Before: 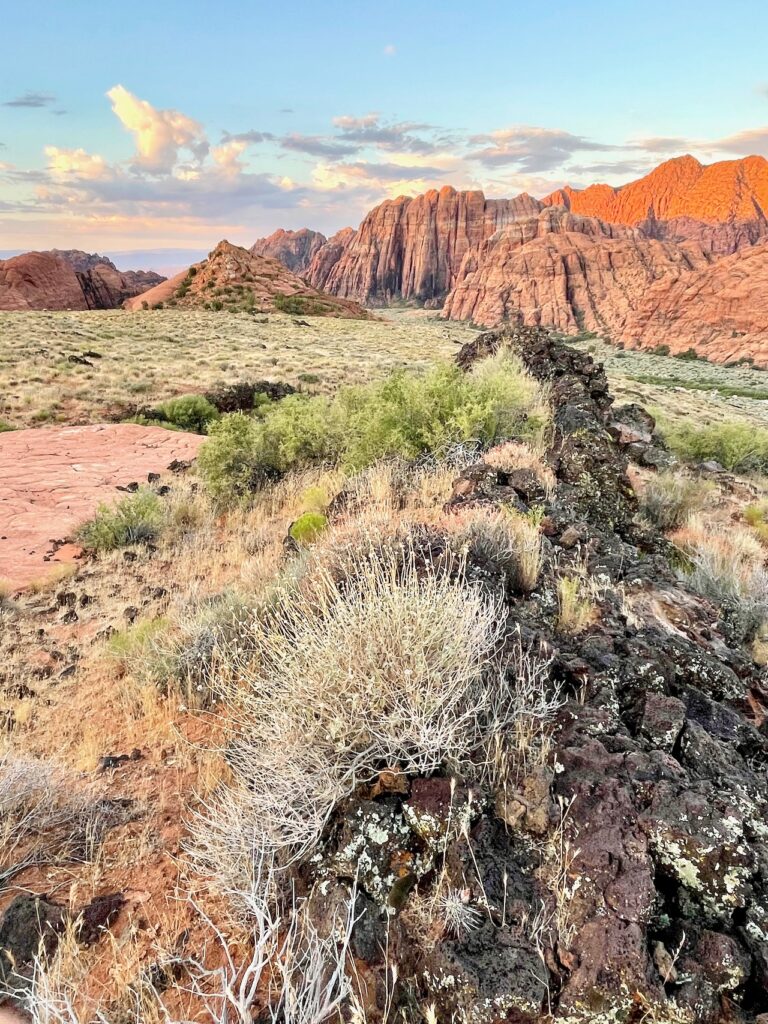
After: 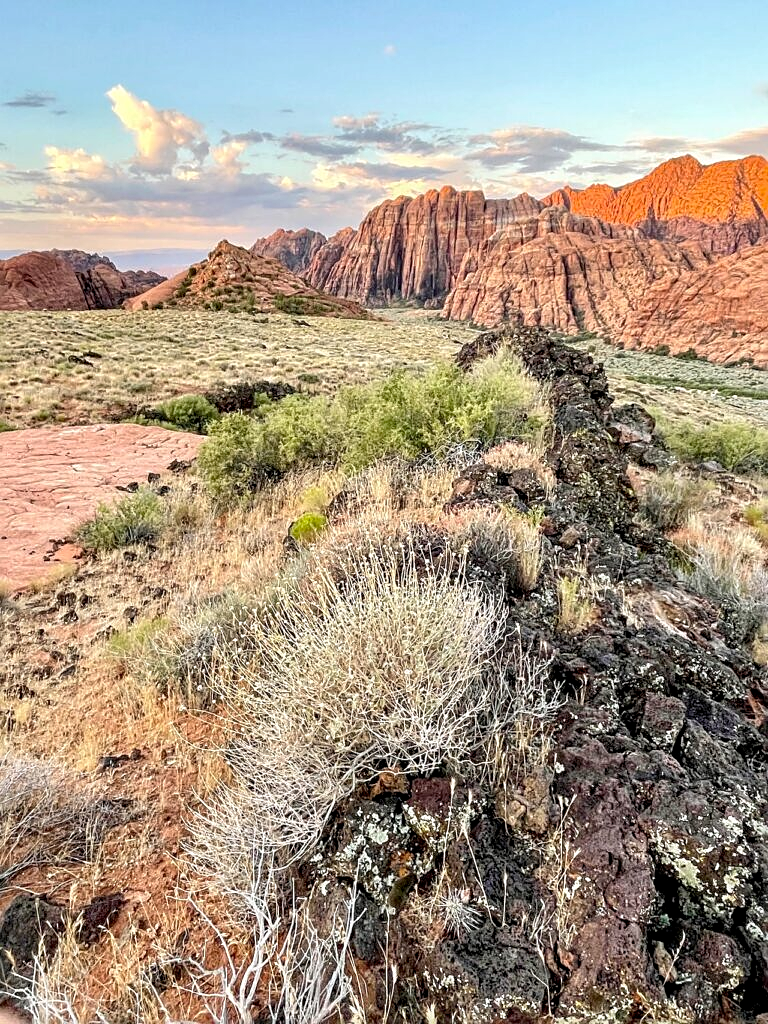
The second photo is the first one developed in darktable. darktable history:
sharpen: amount 0.473
local contrast: on, module defaults
